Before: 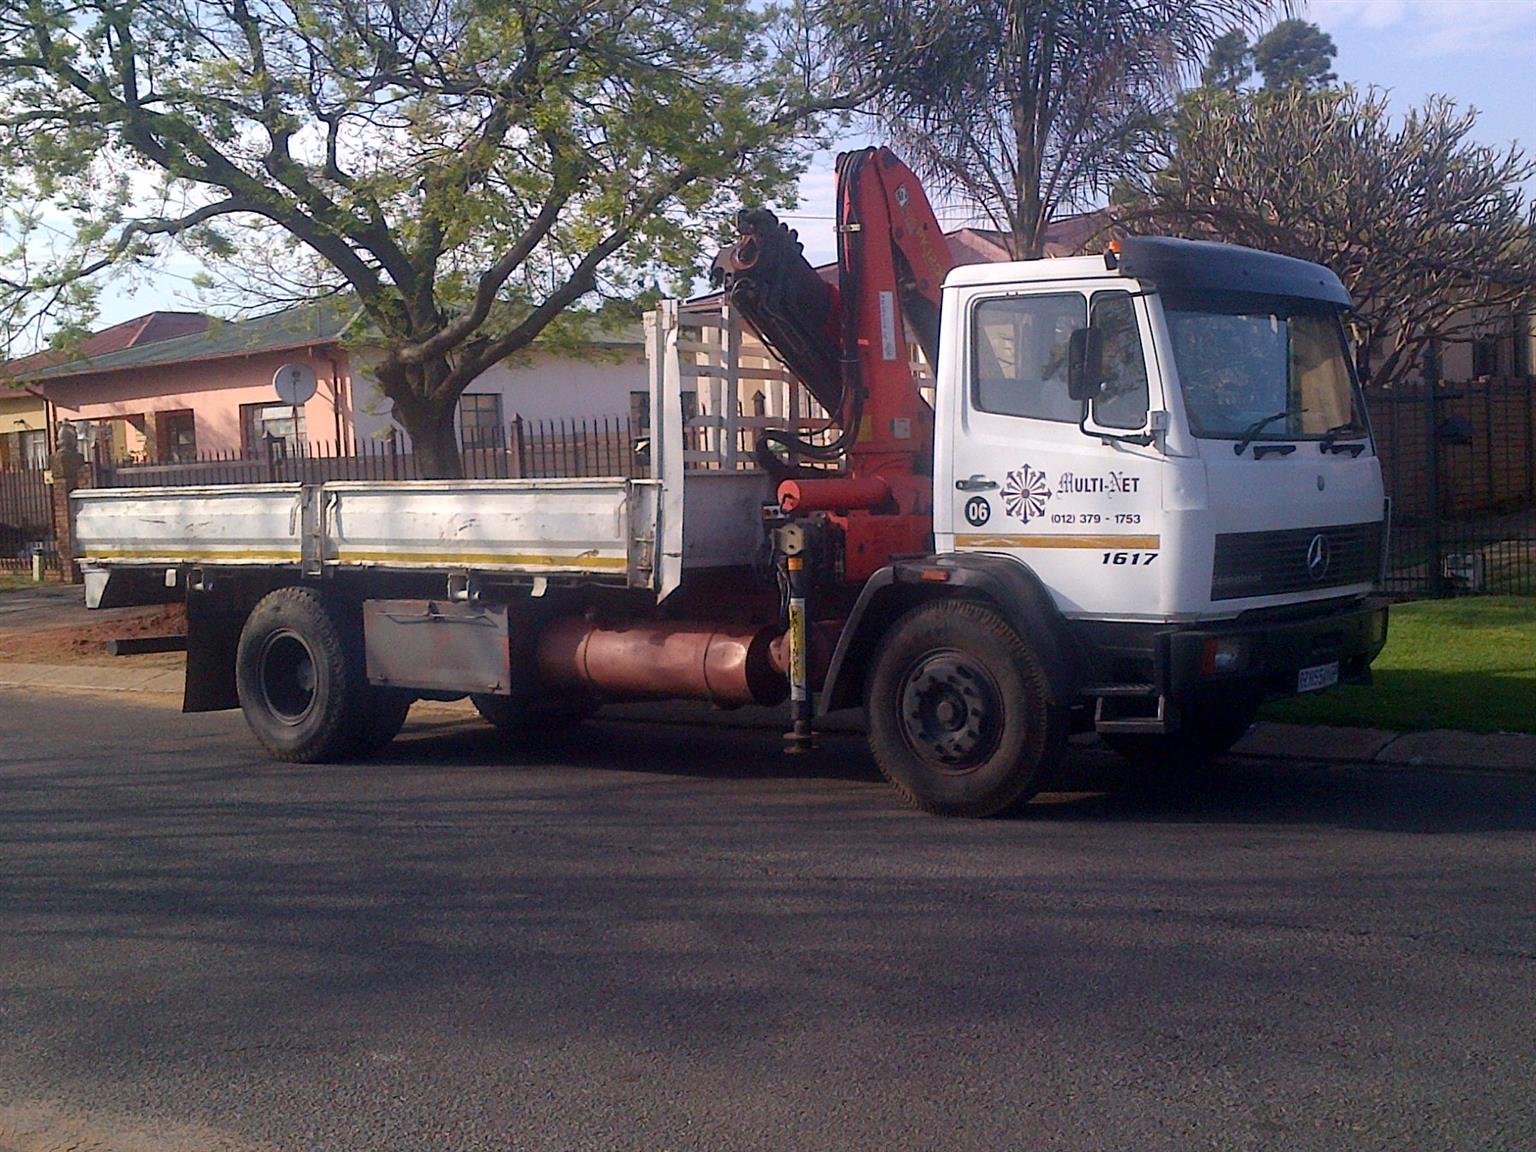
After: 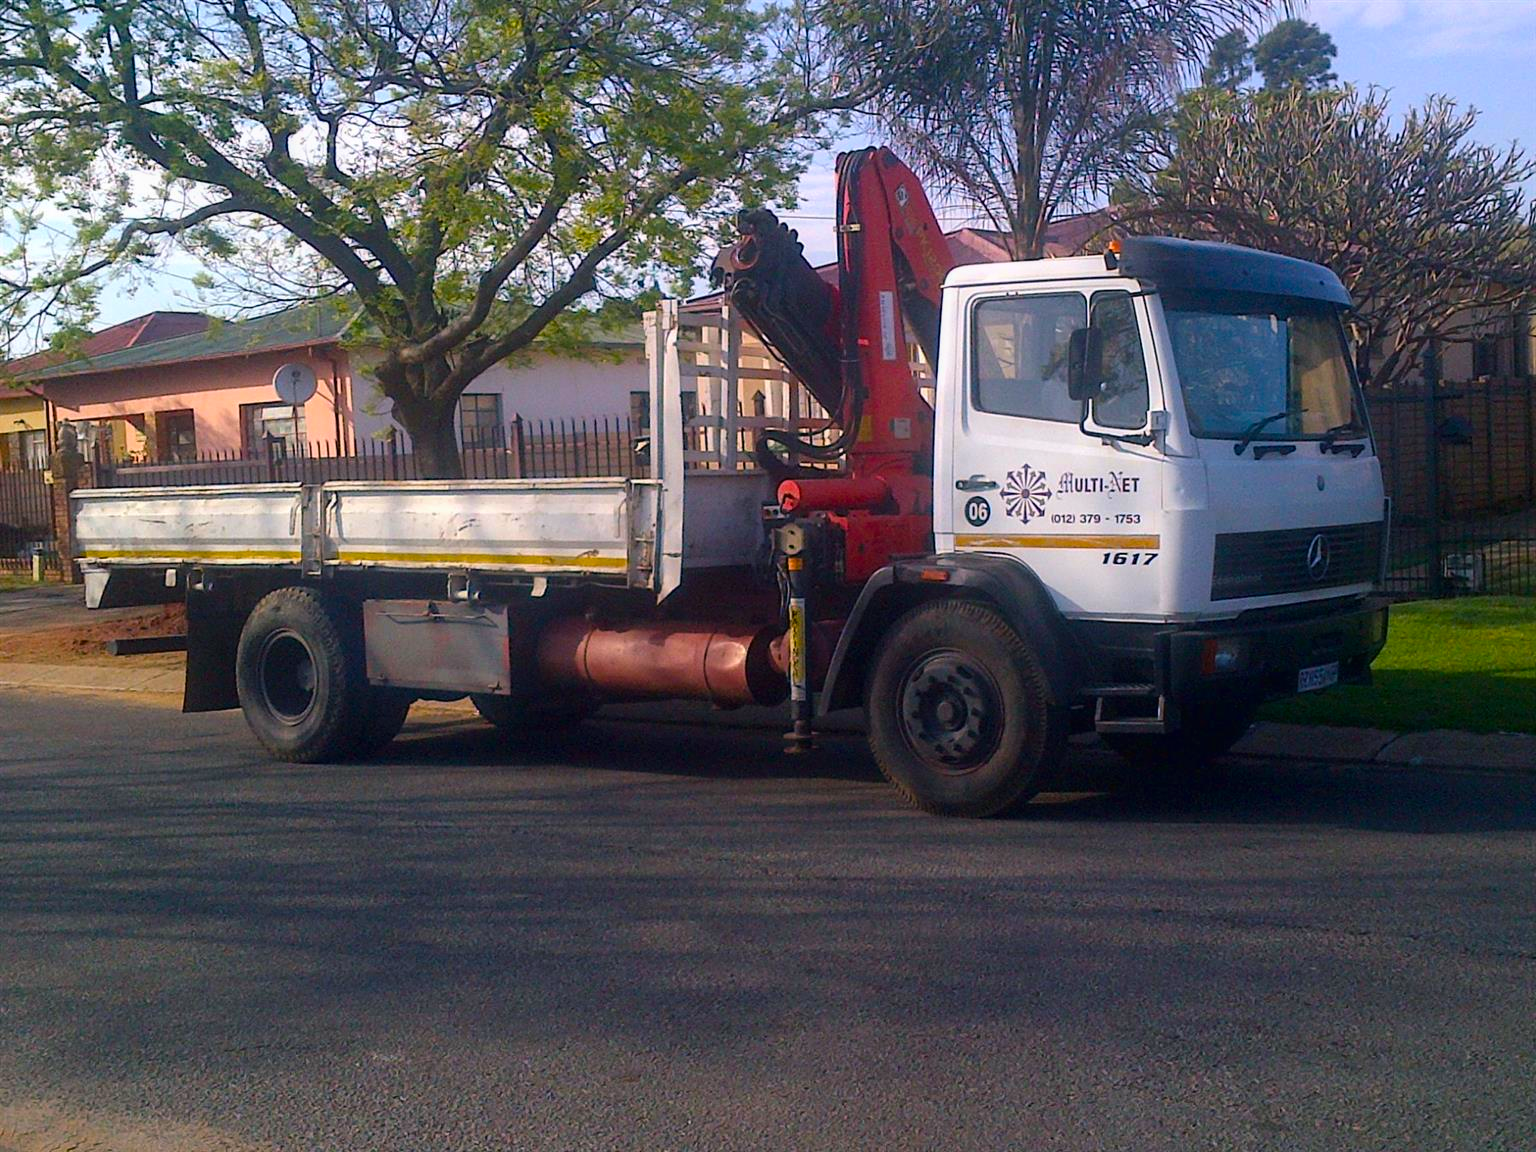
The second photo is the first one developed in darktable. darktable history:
local contrast: highlights 63%, shadows 104%, detail 107%, midtone range 0.525
color balance rgb: shadows lift › luminance -7.668%, shadows lift › chroma 2.072%, shadows lift › hue 163.84°, global offset › luminance 0.283%, linear chroma grading › global chroma 9.856%, perceptual saturation grading › global saturation 25.436%, global vibrance 20%
